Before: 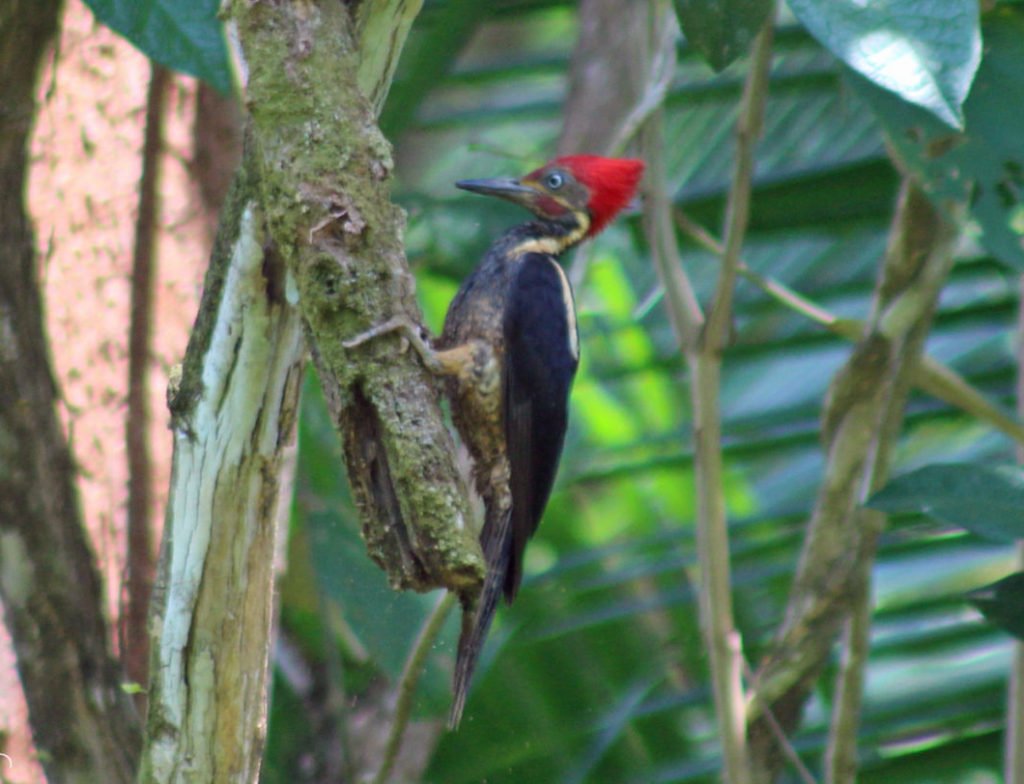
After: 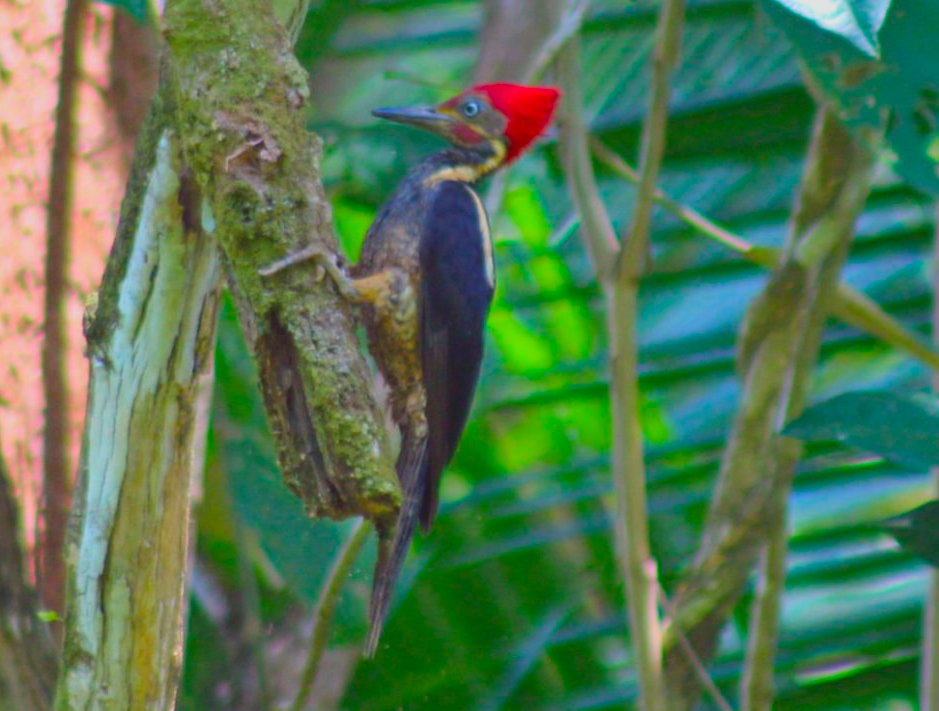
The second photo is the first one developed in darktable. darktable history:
color balance rgb: perceptual saturation grading › global saturation 30%, global vibrance 10%
crop and rotate: left 8.262%, top 9.226%
contrast brightness saturation: contrast -0.19, saturation 0.19
